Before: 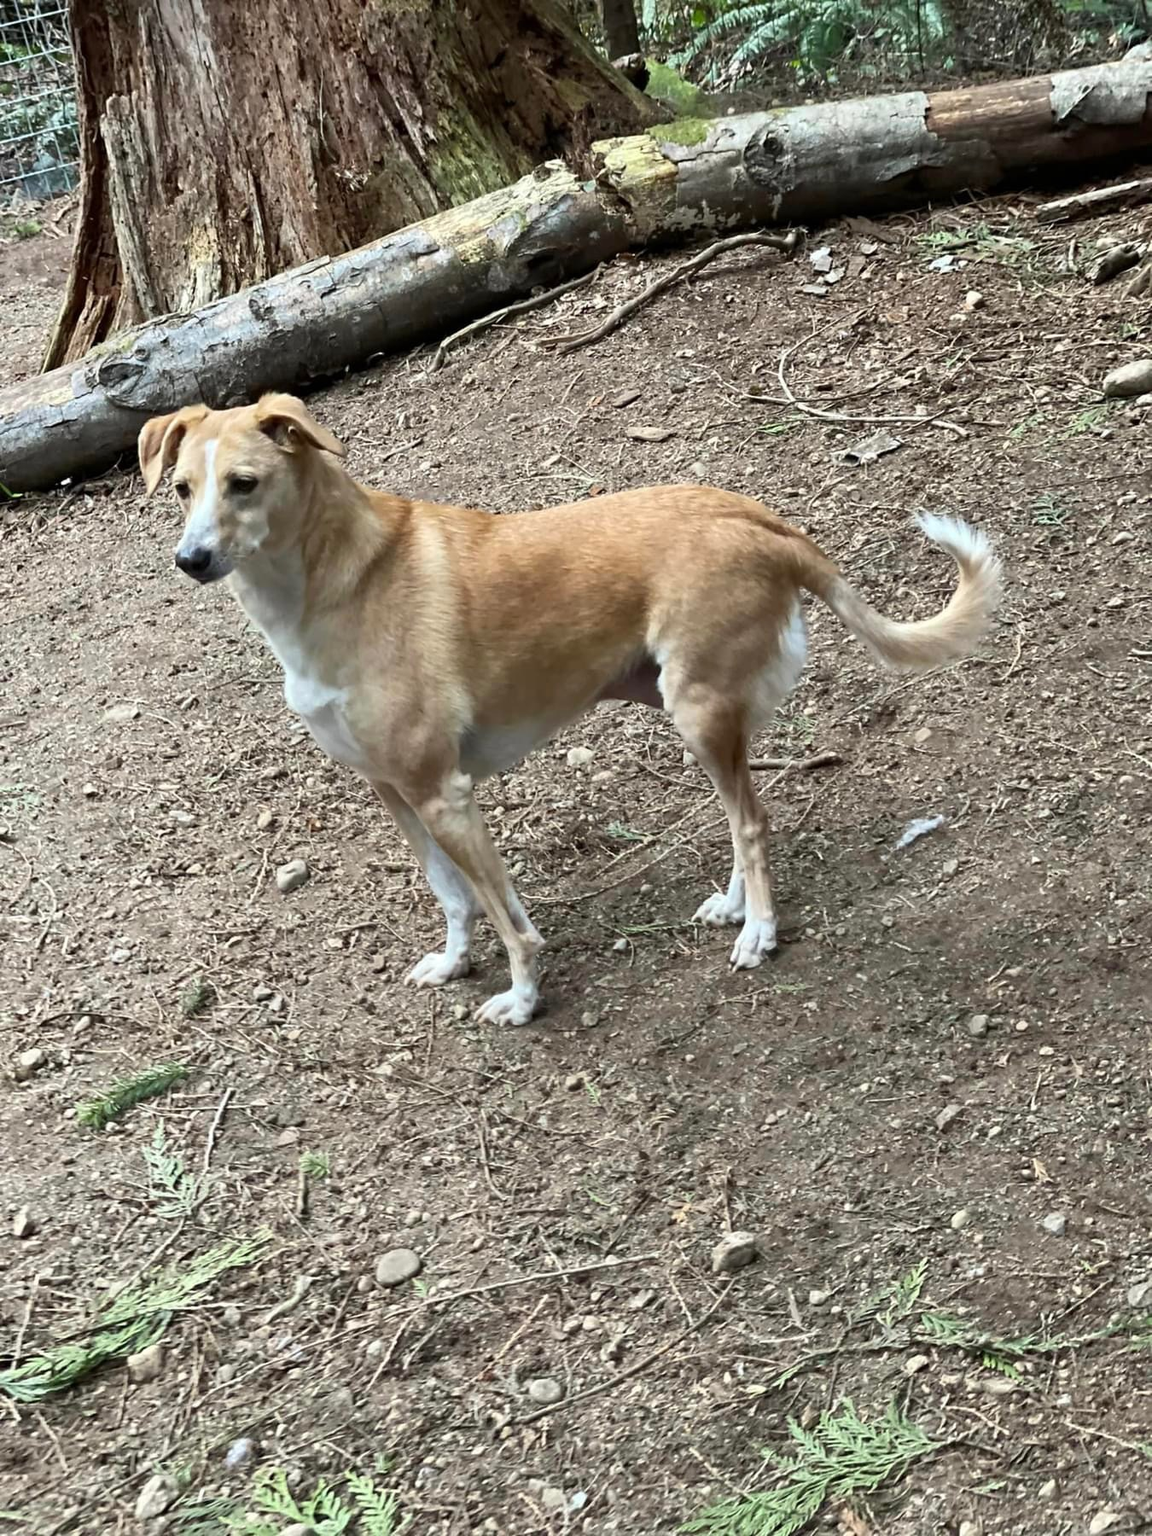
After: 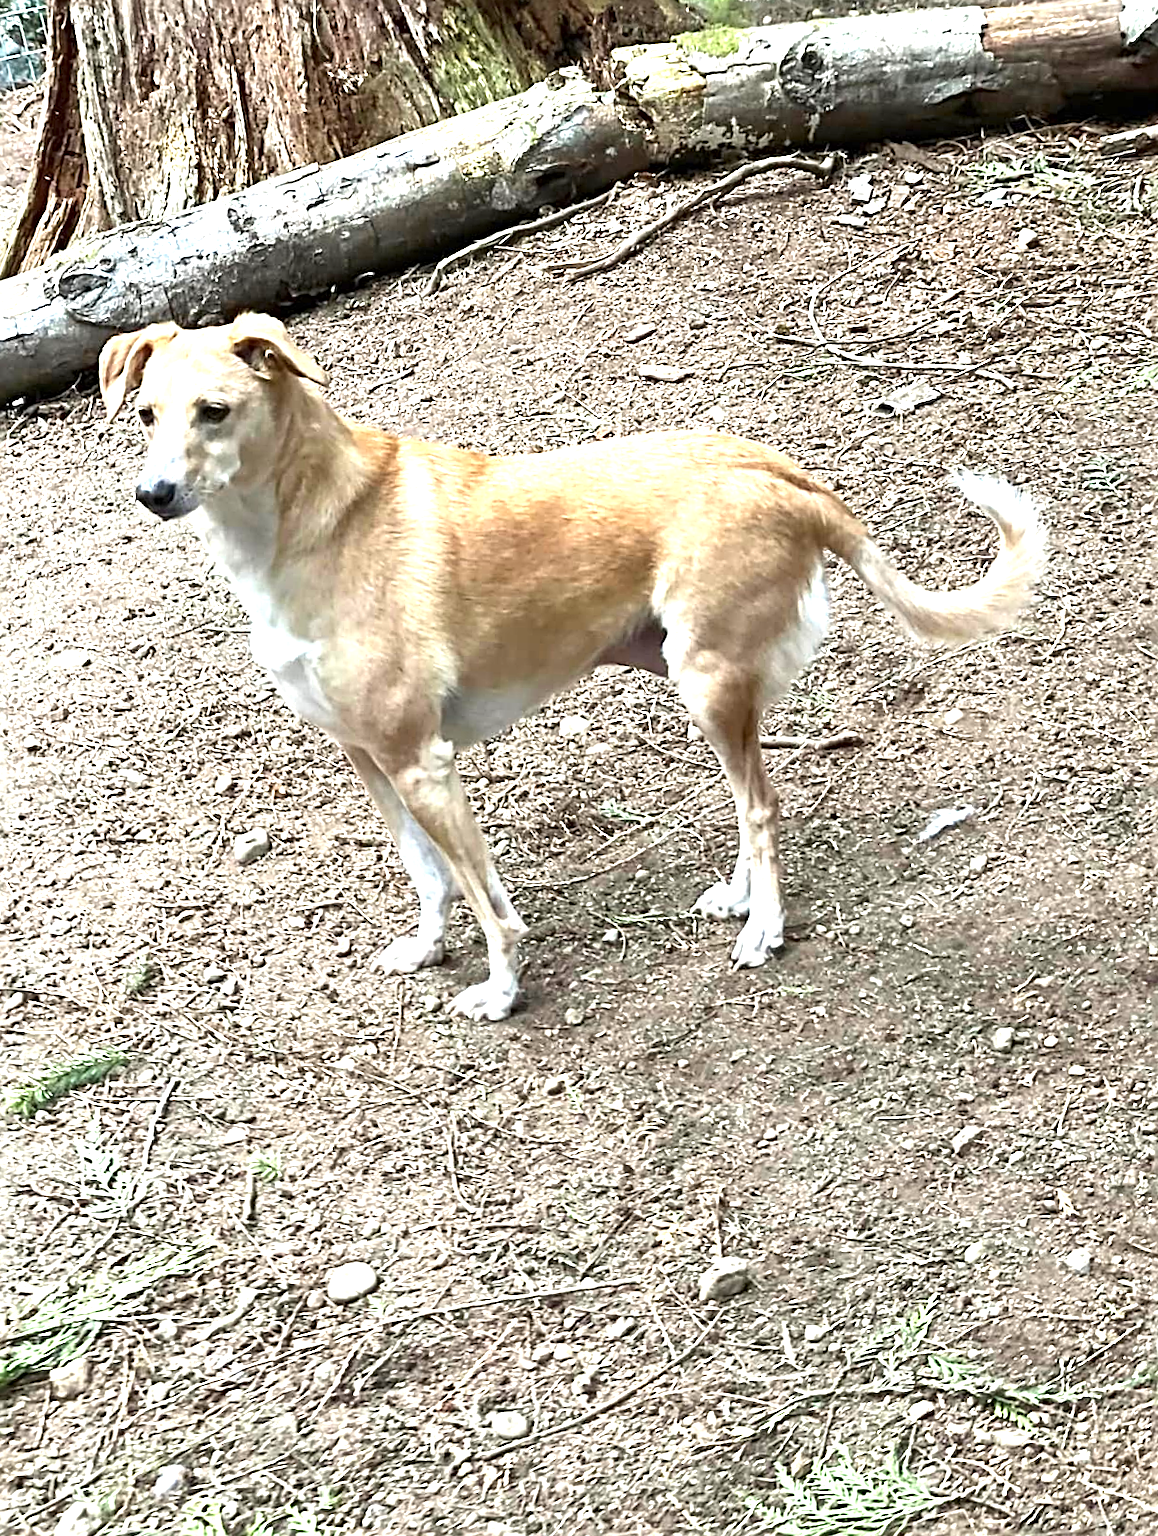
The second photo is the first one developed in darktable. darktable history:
crop and rotate: angle -2.12°, left 3.112%, top 4.331%, right 1.398%, bottom 0.681%
exposure: exposure 1.271 EV, compensate exposure bias true, compensate highlight preservation false
sharpen: radius 2.581, amount 0.697
